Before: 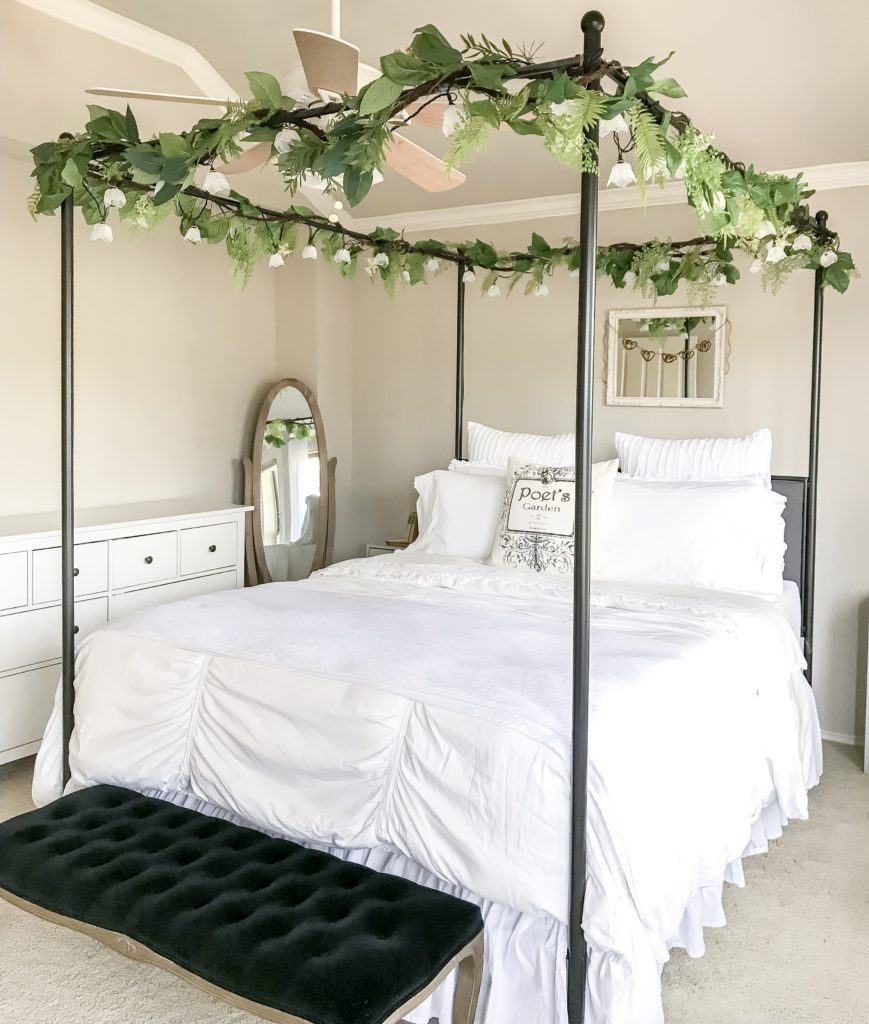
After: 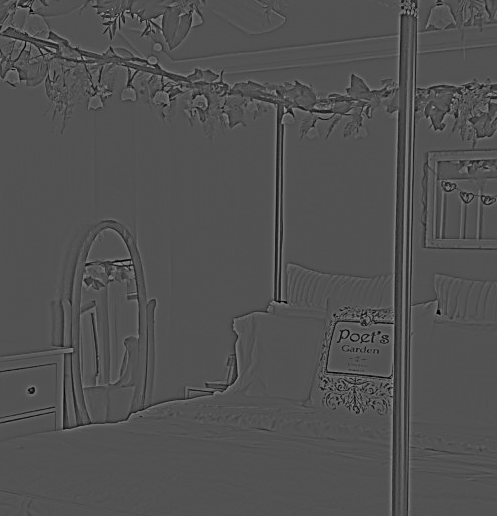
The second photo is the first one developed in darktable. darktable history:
highpass: sharpness 5.84%, contrast boost 8.44%
sharpen: on, module defaults
crop: left 20.932%, top 15.471%, right 21.848%, bottom 34.081%
local contrast: detail 130%
tone curve: curves: ch0 [(0, 0) (0.003, 0.008) (0.011, 0.008) (0.025, 0.008) (0.044, 0.008) (0.069, 0.006) (0.1, 0.006) (0.136, 0.006) (0.177, 0.008) (0.224, 0.012) (0.277, 0.026) (0.335, 0.083) (0.399, 0.165) (0.468, 0.292) (0.543, 0.416) (0.623, 0.535) (0.709, 0.692) (0.801, 0.853) (0.898, 0.981) (1, 1)], preserve colors none
